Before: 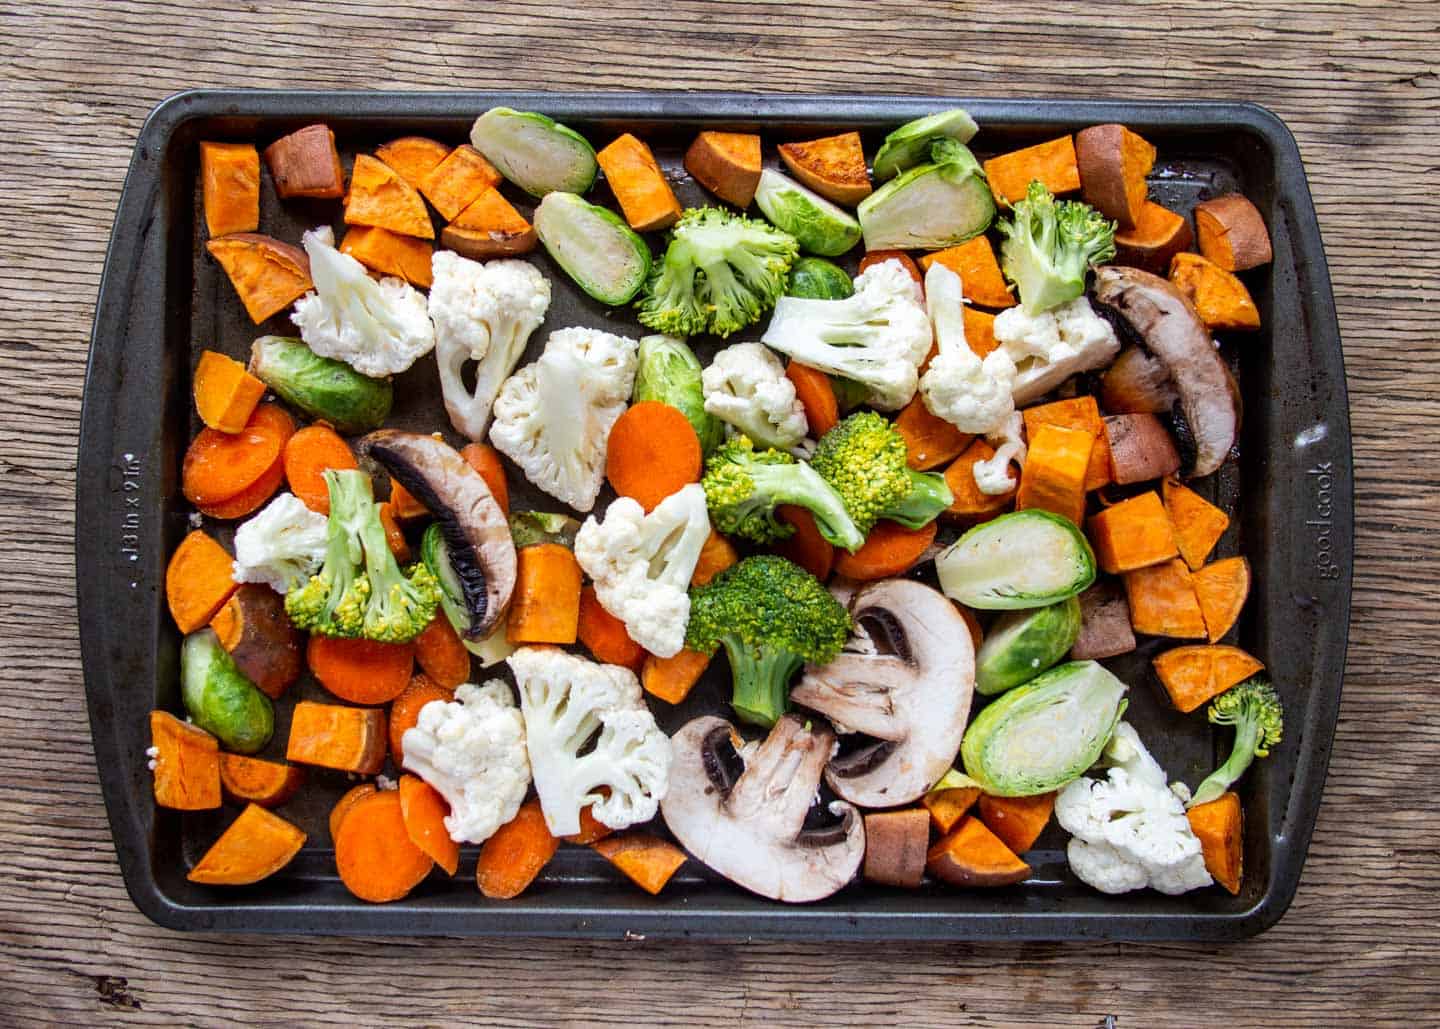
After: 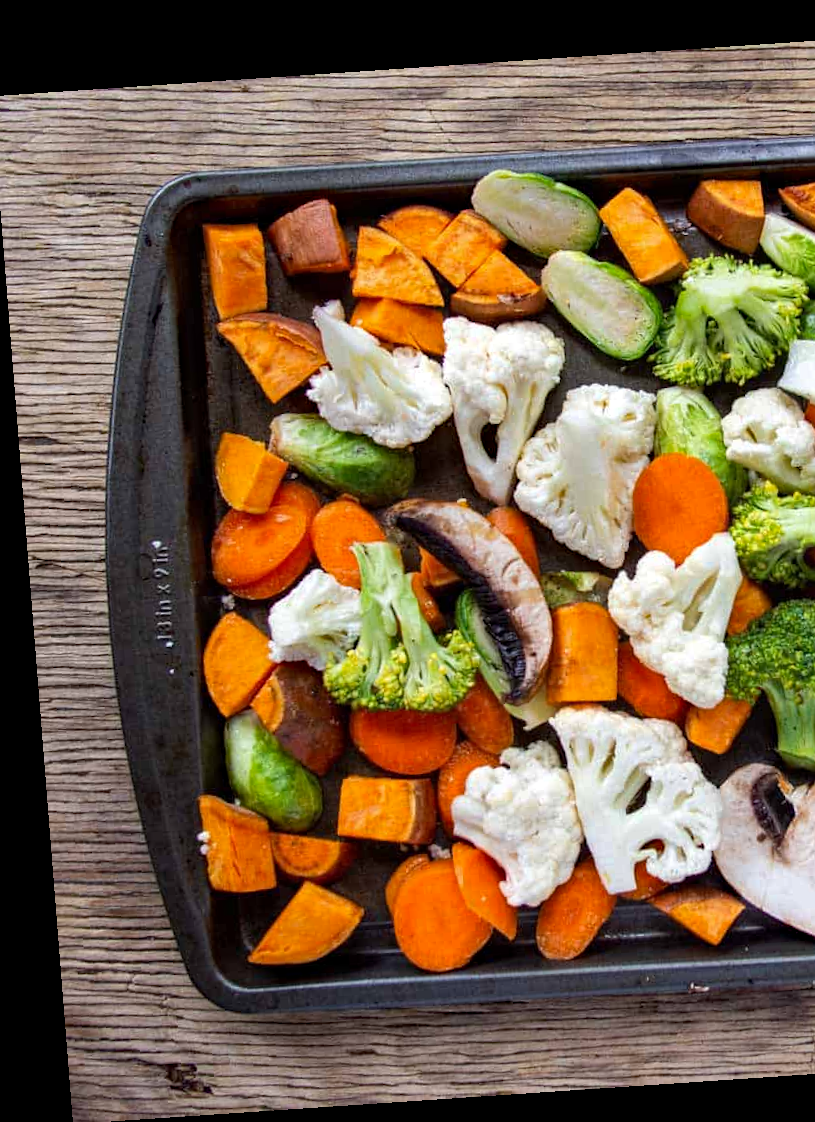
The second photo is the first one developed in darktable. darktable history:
crop: left 0.587%, right 45.588%, bottom 0.086%
rotate and perspective: rotation -4.2°, shear 0.006, automatic cropping off
haze removal: compatibility mode true, adaptive false
